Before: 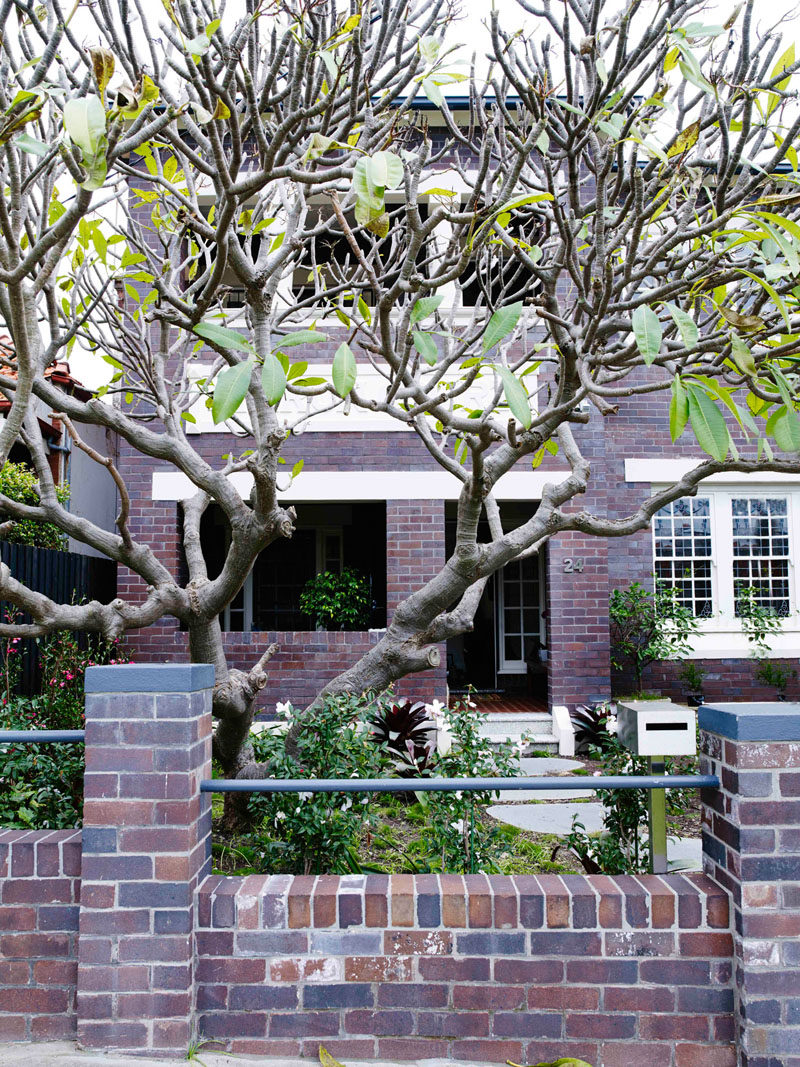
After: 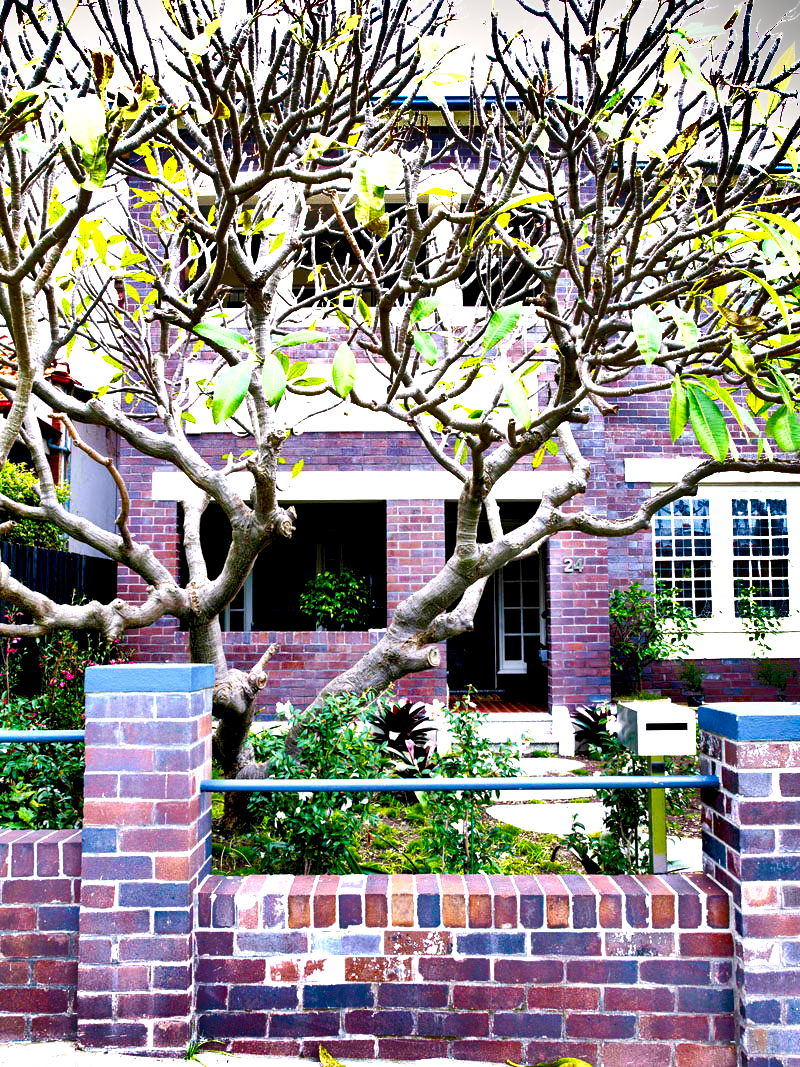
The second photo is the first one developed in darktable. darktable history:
color balance rgb: highlights gain › chroma 1.119%, highlights gain › hue 60.1°, linear chroma grading › global chroma 15.271%, perceptual saturation grading › global saturation 25.73%, perceptual brilliance grading › highlights 7.743%, perceptual brilliance grading › mid-tones 3.789%, perceptual brilliance grading › shadows 2.166%, global vibrance 20%
shadows and highlights: white point adjustment -3.53, highlights -63.57, soften with gaussian
exposure: black level correction 0.01, exposure 1 EV, compensate exposure bias true, compensate highlight preservation false
